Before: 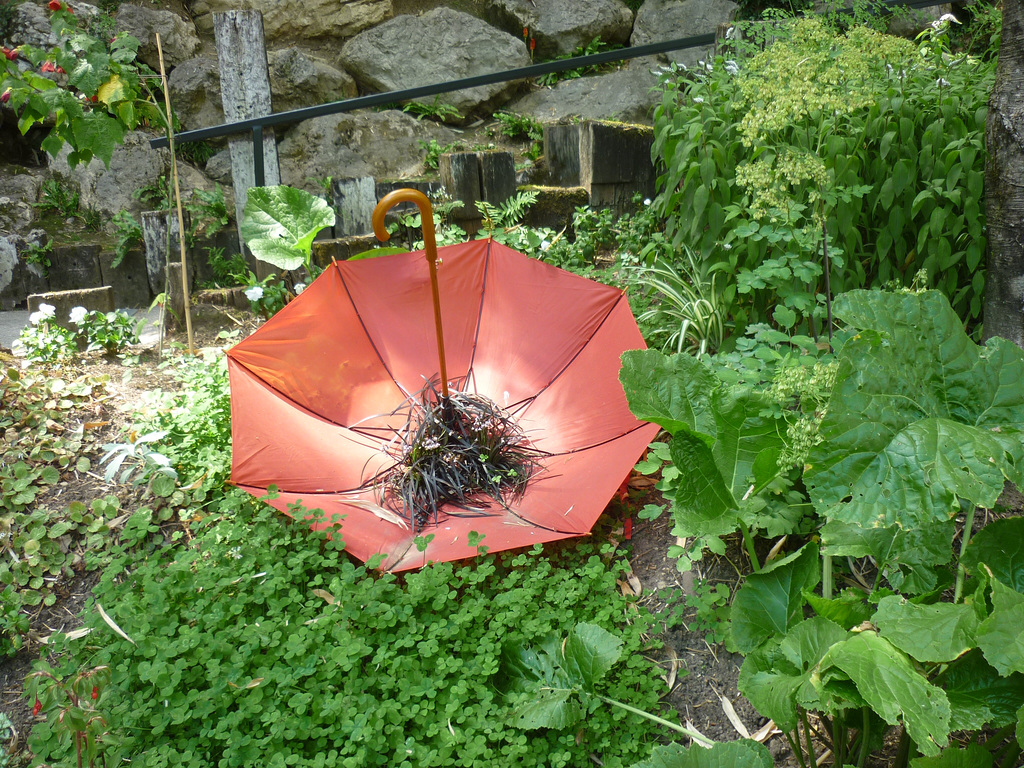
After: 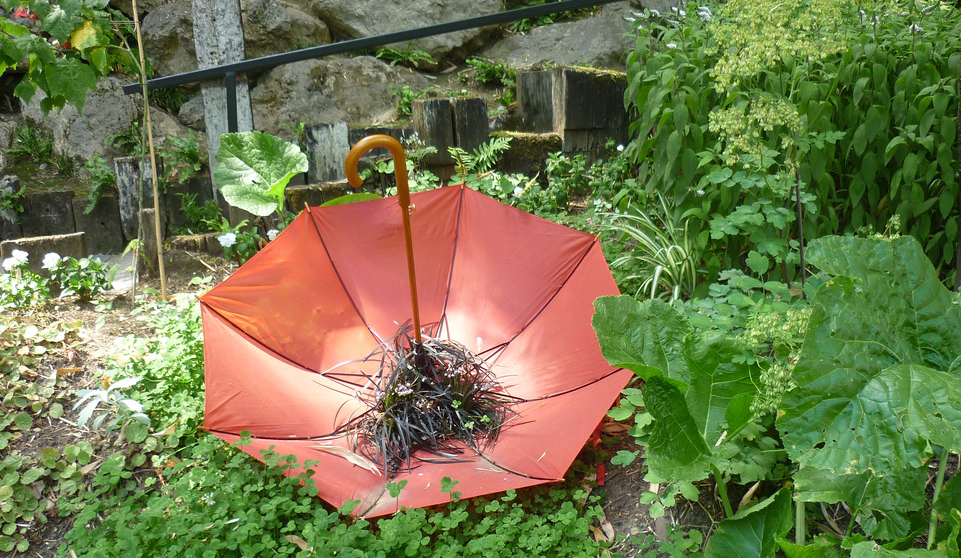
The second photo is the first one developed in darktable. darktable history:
crop: left 2.666%, top 7.044%, right 3.439%, bottom 20.299%
